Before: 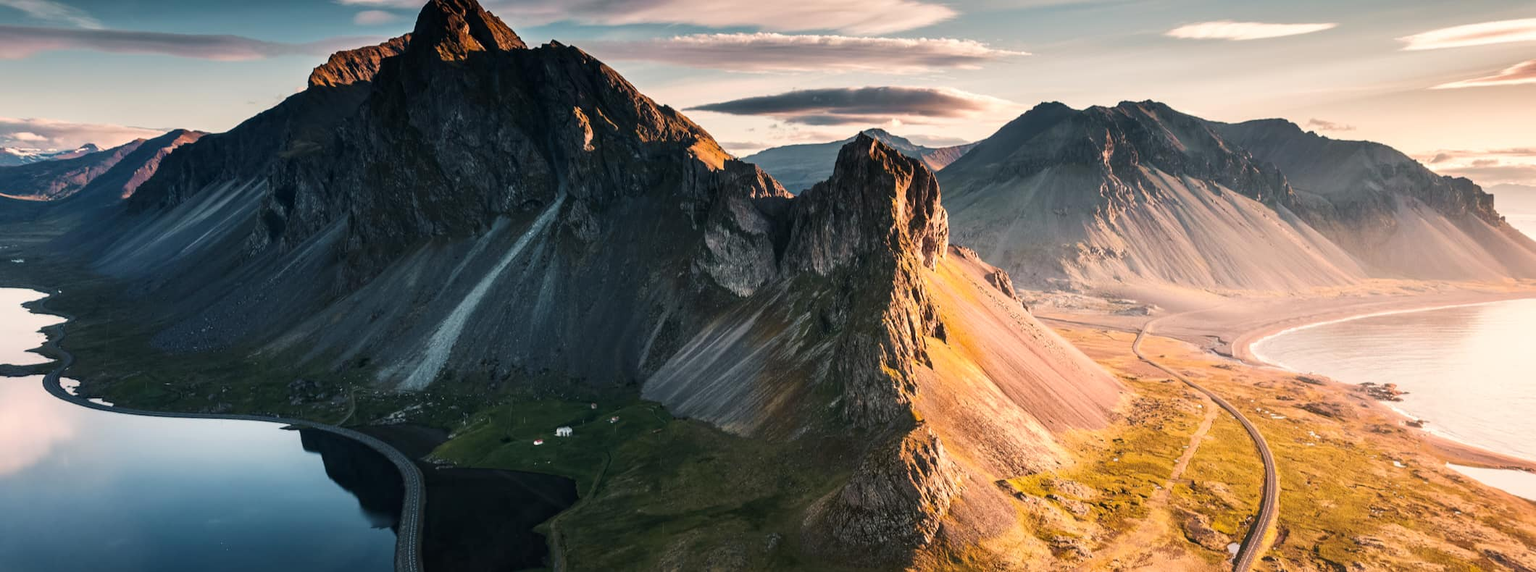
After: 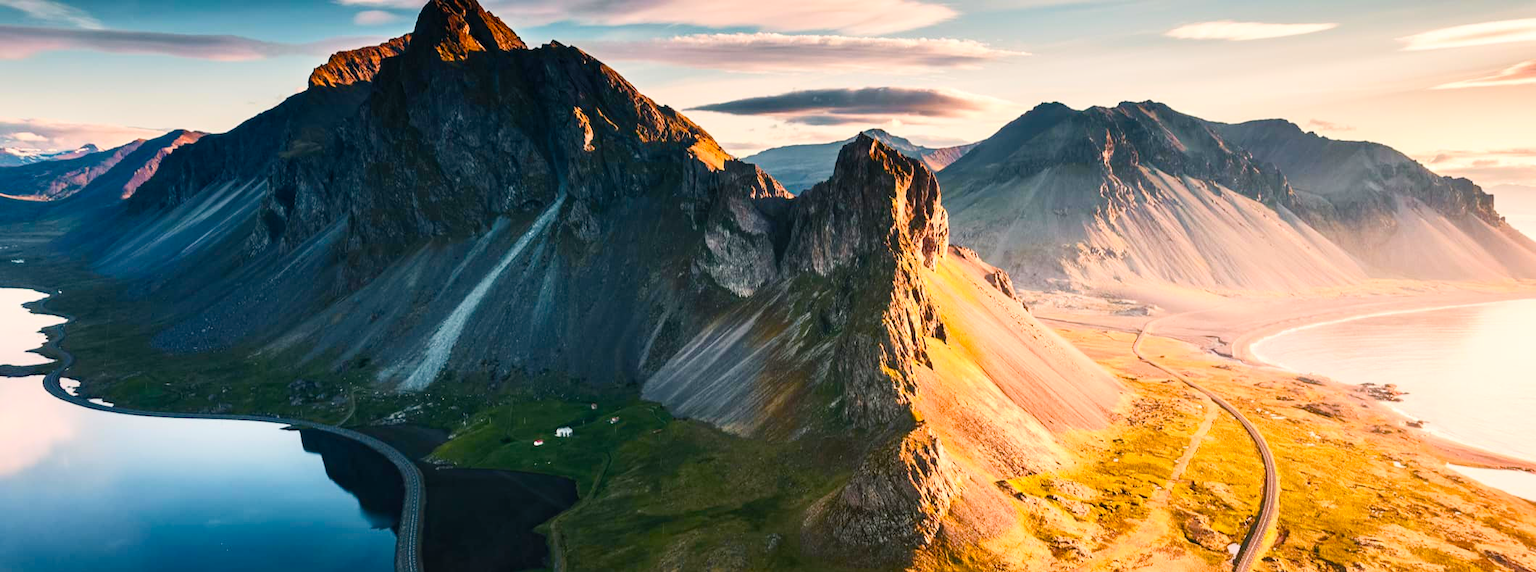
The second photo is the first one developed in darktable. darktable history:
contrast brightness saturation: contrast 0.2, brightness 0.16, saturation 0.22
color balance rgb: perceptual saturation grading › global saturation 20%, perceptual saturation grading › highlights -25%, perceptual saturation grading › shadows 50%
